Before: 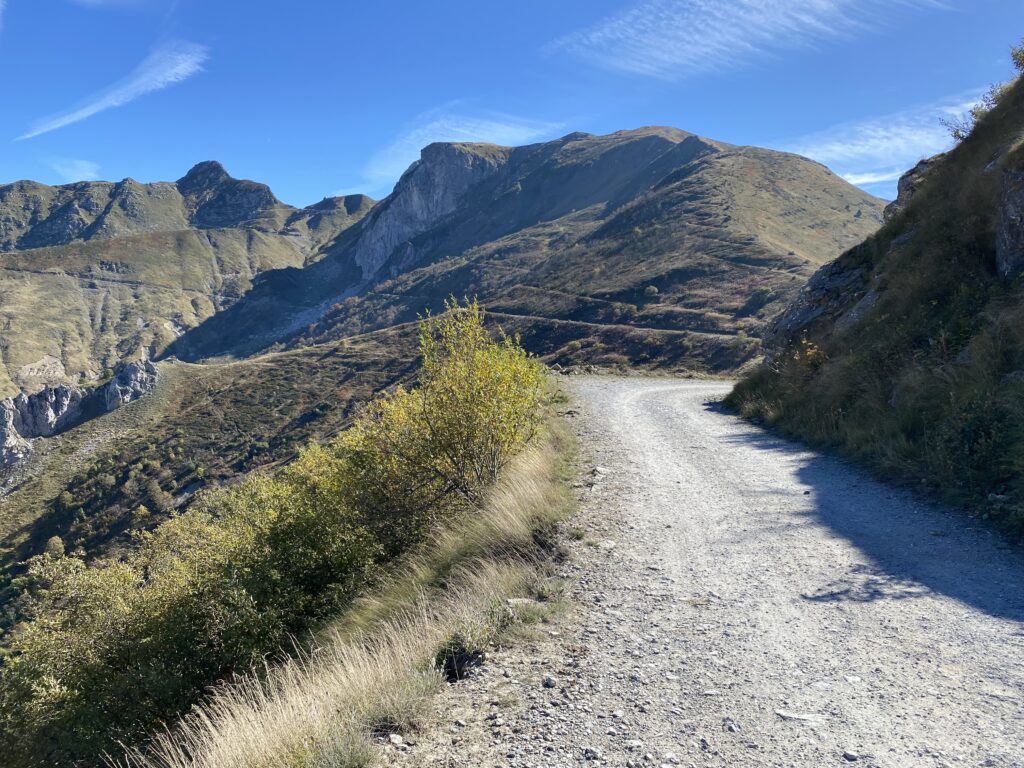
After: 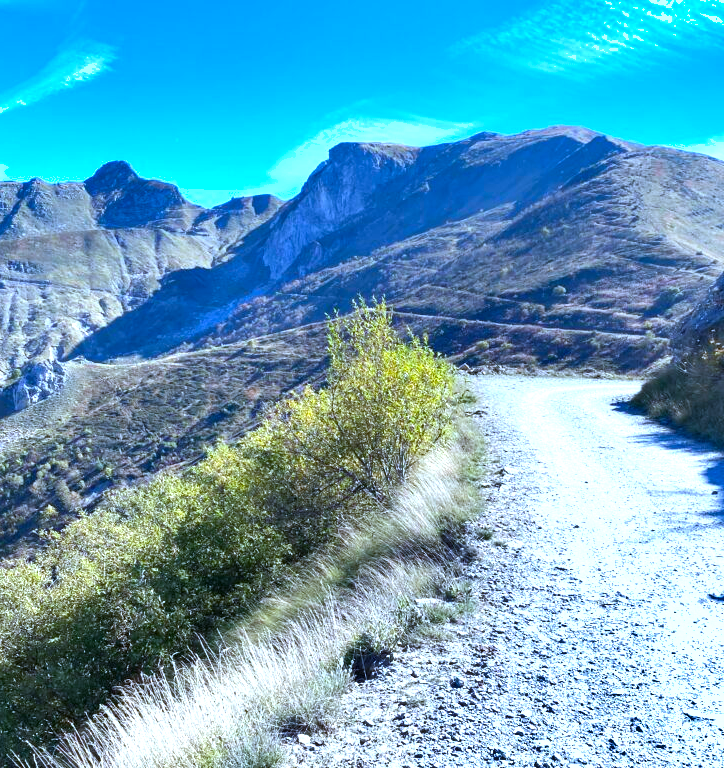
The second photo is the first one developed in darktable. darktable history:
crop and rotate: left 9.061%, right 20.142%
color correction: highlights a* 0.816, highlights b* 2.78, saturation 1.1
shadows and highlights: shadows 53, soften with gaussian
white balance: red 0.871, blue 1.249
exposure: black level correction 0, exposure 1 EV, compensate exposure bias true, compensate highlight preservation false
